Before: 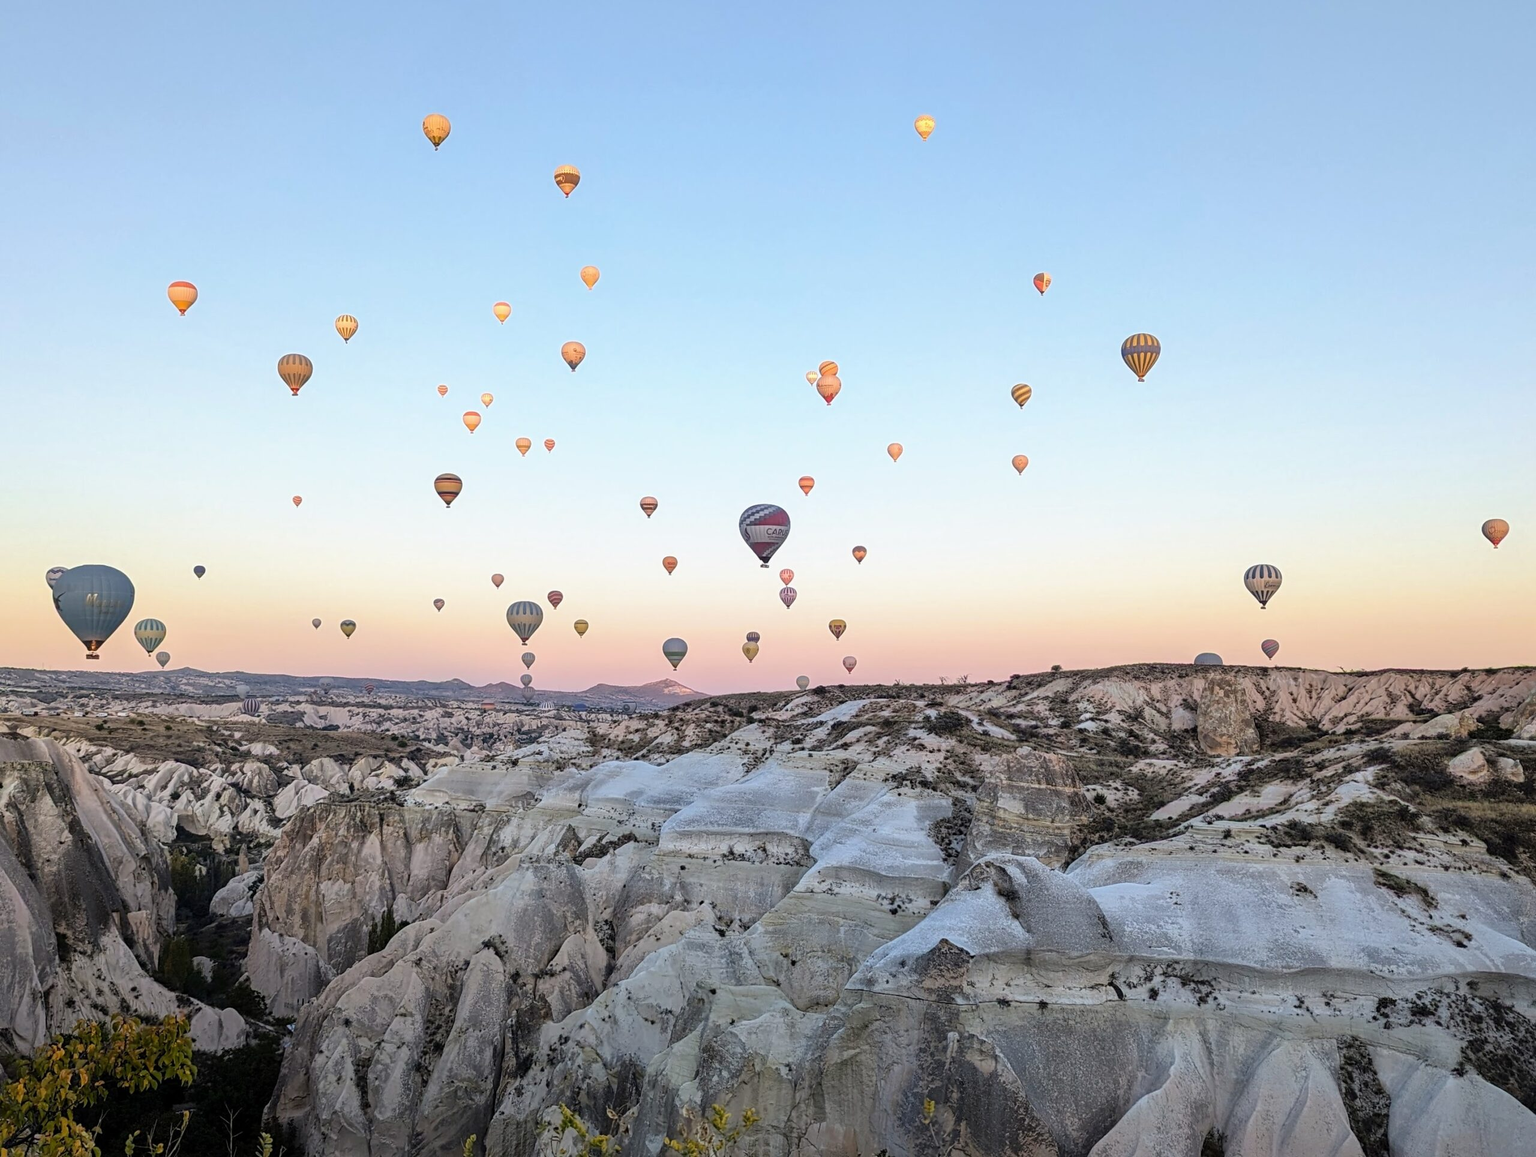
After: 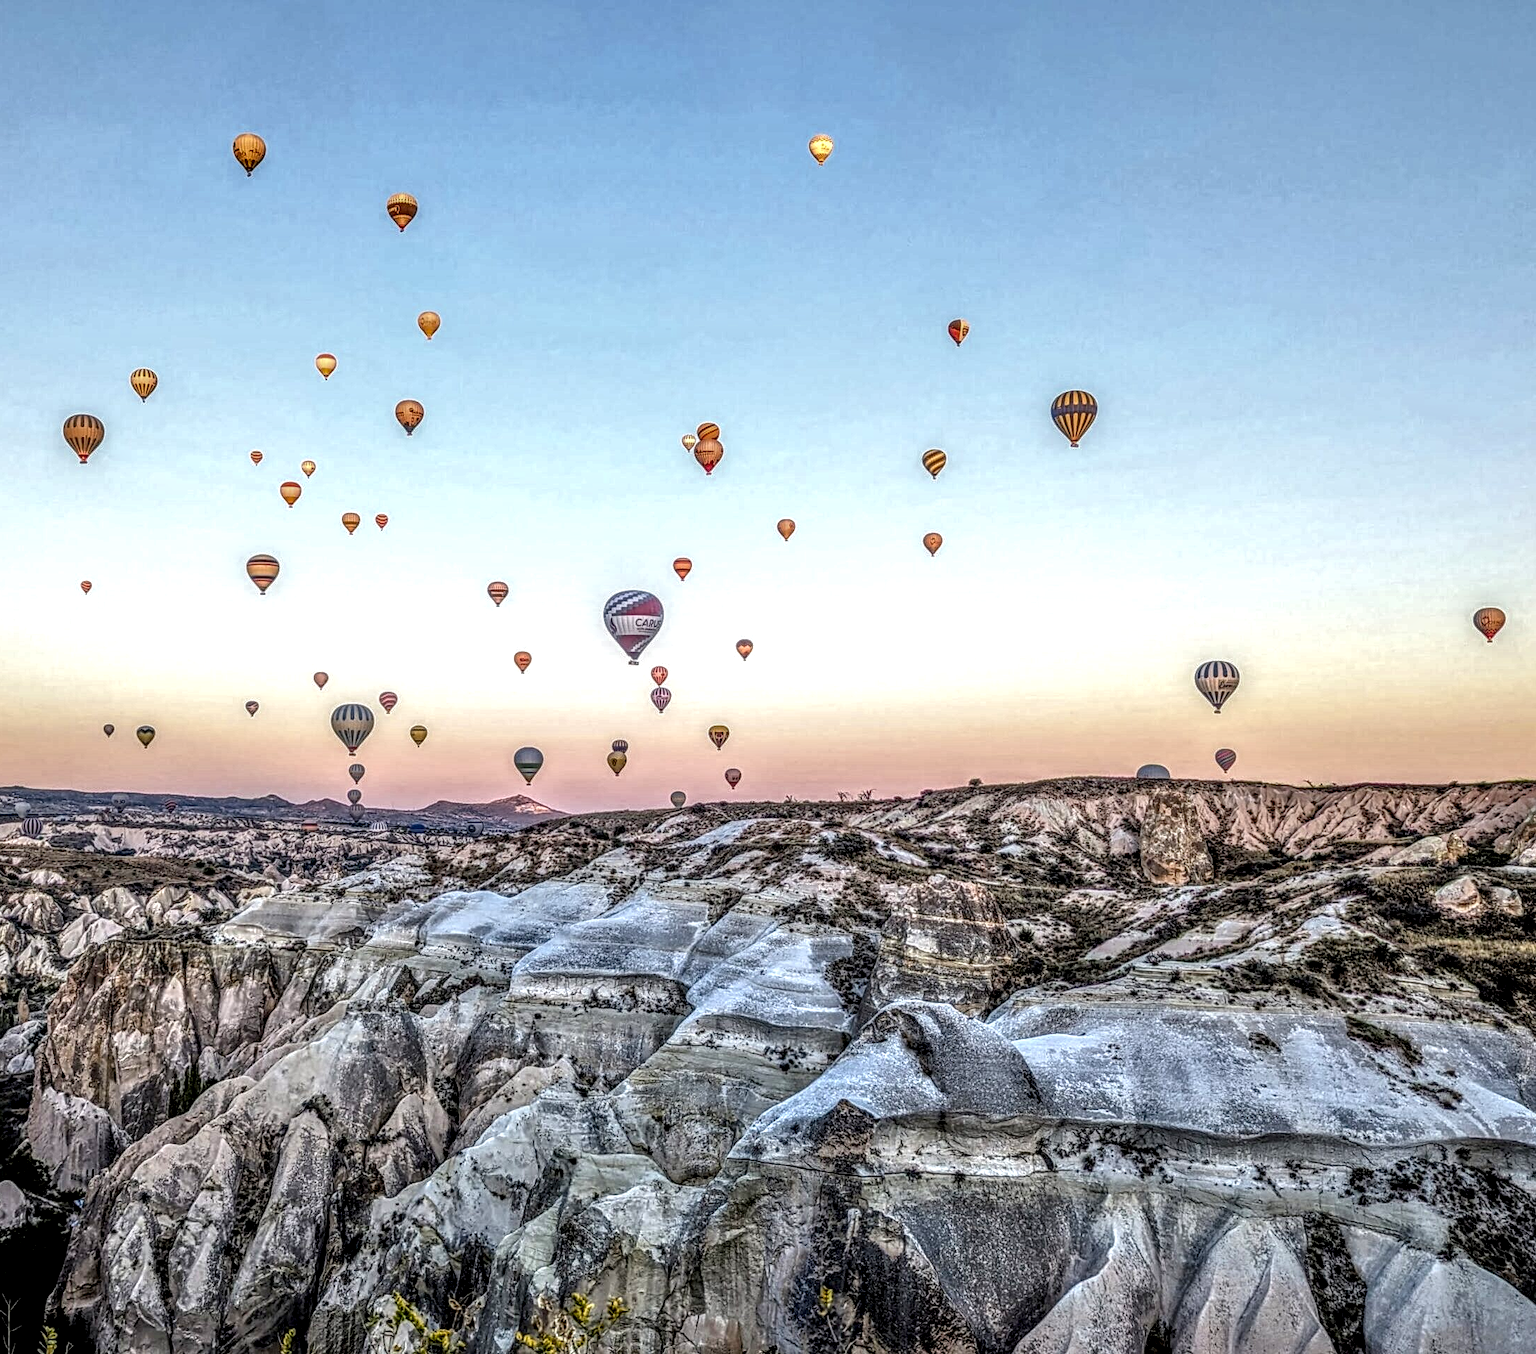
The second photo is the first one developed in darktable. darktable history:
contrast brightness saturation: brightness -0.2, saturation 0.08
local contrast: highlights 0%, shadows 0%, detail 300%, midtone range 0.3
crop and rotate: left 14.584%
tone equalizer: -7 EV 0.15 EV, -6 EV 0.6 EV, -5 EV 1.15 EV, -4 EV 1.33 EV, -3 EV 1.15 EV, -2 EV 0.6 EV, -1 EV 0.15 EV, mask exposure compensation -0.5 EV
